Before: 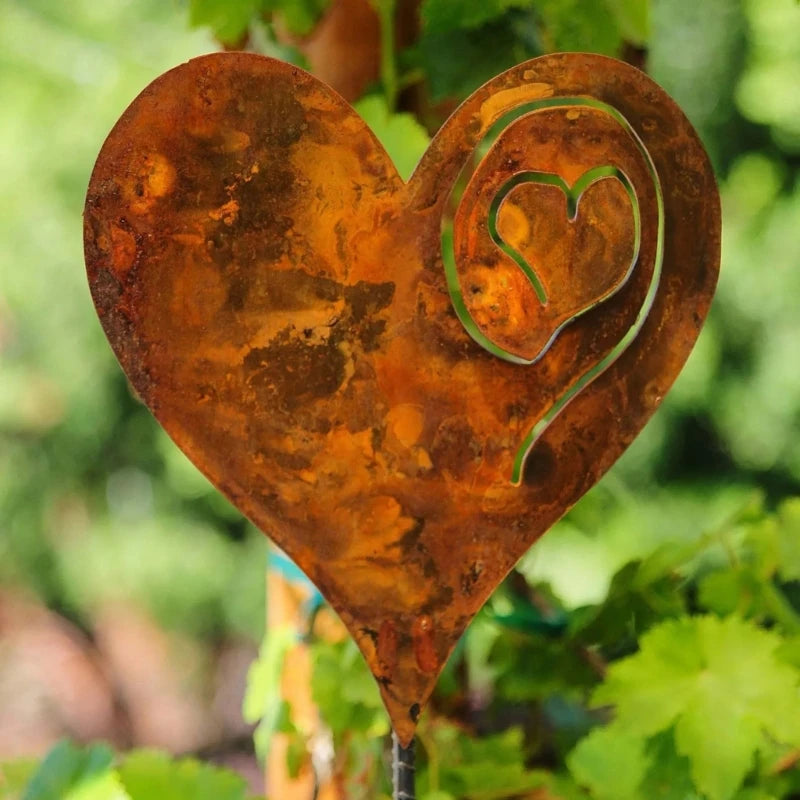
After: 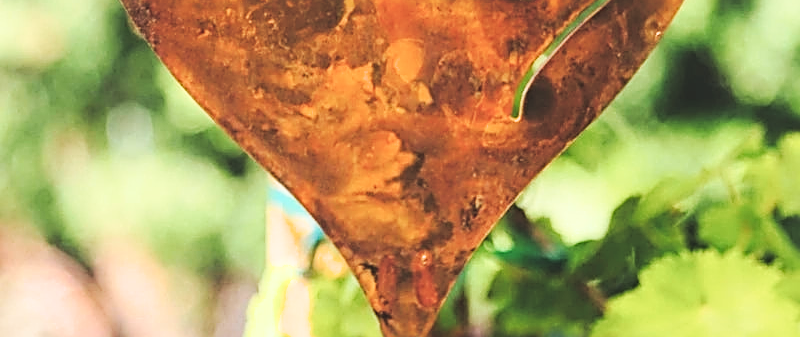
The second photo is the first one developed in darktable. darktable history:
filmic rgb: black relative exposure -6.47 EV, white relative exposure 2.42 EV, target white luminance 99.987%, hardness 5.27, latitude 0.143%, contrast 1.418, highlights saturation mix 3.25%, iterations of high-quality reconstruction 0
sharpen: radius 2.603, amount 0.698
tone curve: curves: ch0 [(0, 0) (0.051, 0.027) (0.096, 0.071) (0.219, 0.248) (0.428, 0.52) (0.596, 0.713) (0.727, 0.823) (0.859, 0.924) (1, 1)]; ch1 [(0, 0) (0.1, 0.038) (0.318, 0.221) (0.413, 0.325) (0.454, 0.41) (0.493, 0.478) (0.503, 0.501) (0.516, 0.515) (0.548, 0.575) (0.561, 0.596) (0.594, 0.647) (0.666, 0.701) (1, 1)]; ch2 [(0, 0) (0.453, 0.44) (0.479, 0.476) (0.504, 0.5) (0.52, 0.526) (0.557, 0.585) (0.583, 0.608) (0.824, 0.815) (1, 1)], preserve colors none
exposure: black level correction -0.042, exposure 0.065 EV, compensate exposure bias true, compensate highlight preservation false
color balance rgb: perceptual saturation grading › global saturation 1.778%, perceptual saturation grading › highlights -1.219%, perceptual saturation grading › mid-tones 3.378%, perceptual saturation grading › shadows 7.988%, global vibrance 30.413%
crop: top 45.636%, bottom 12.231%
